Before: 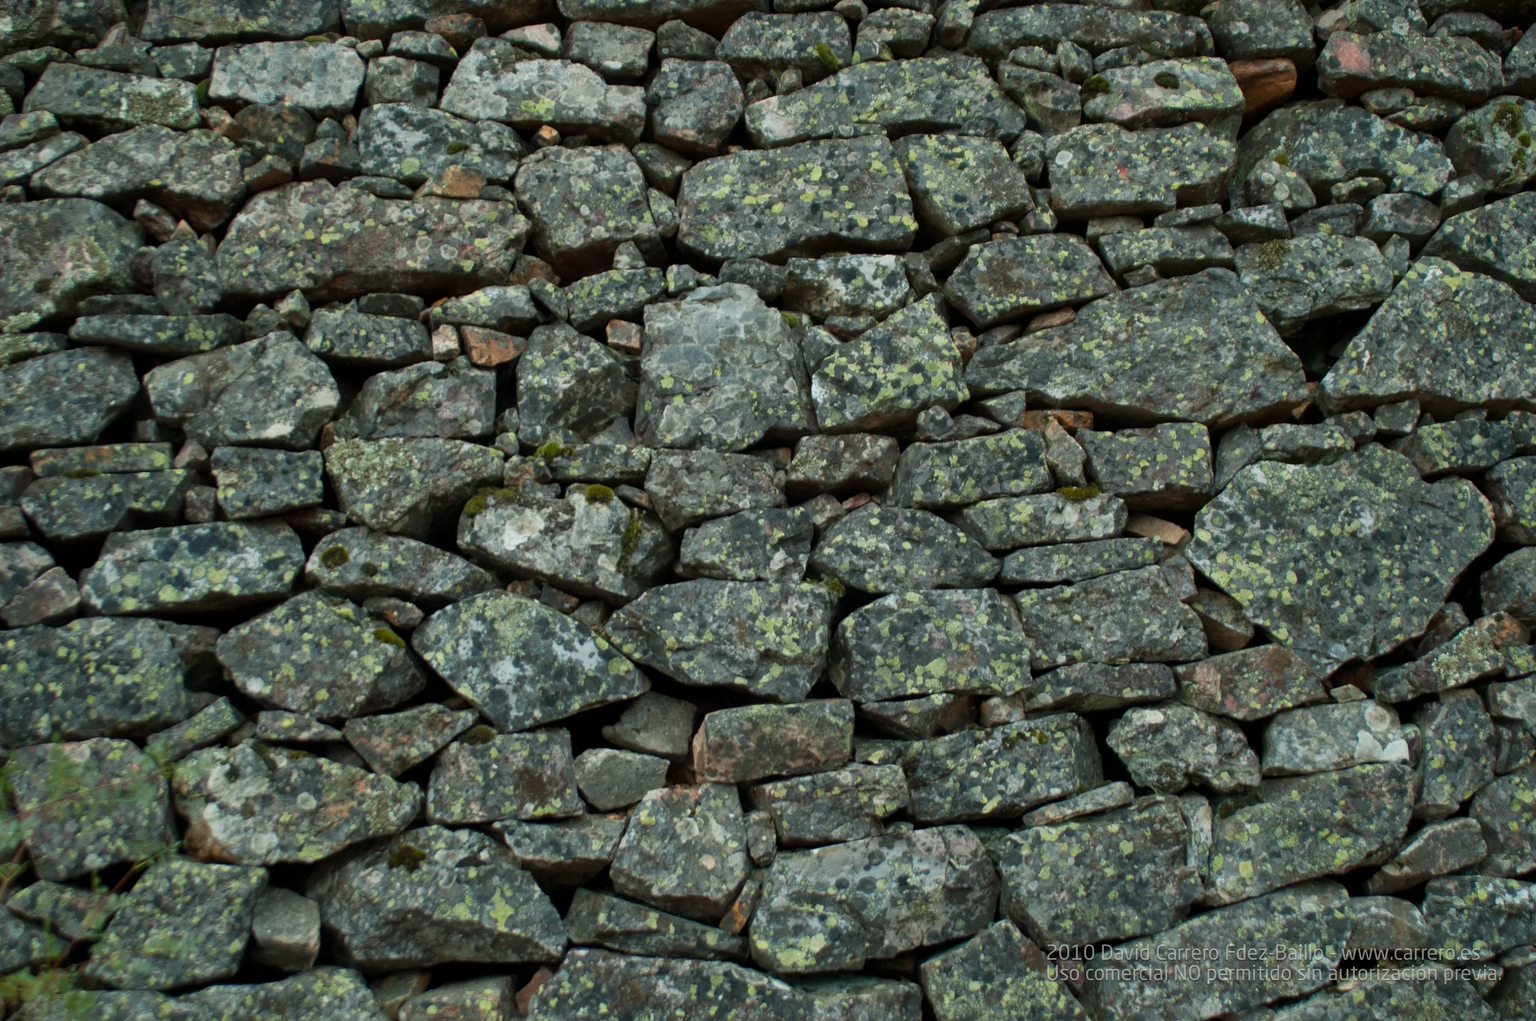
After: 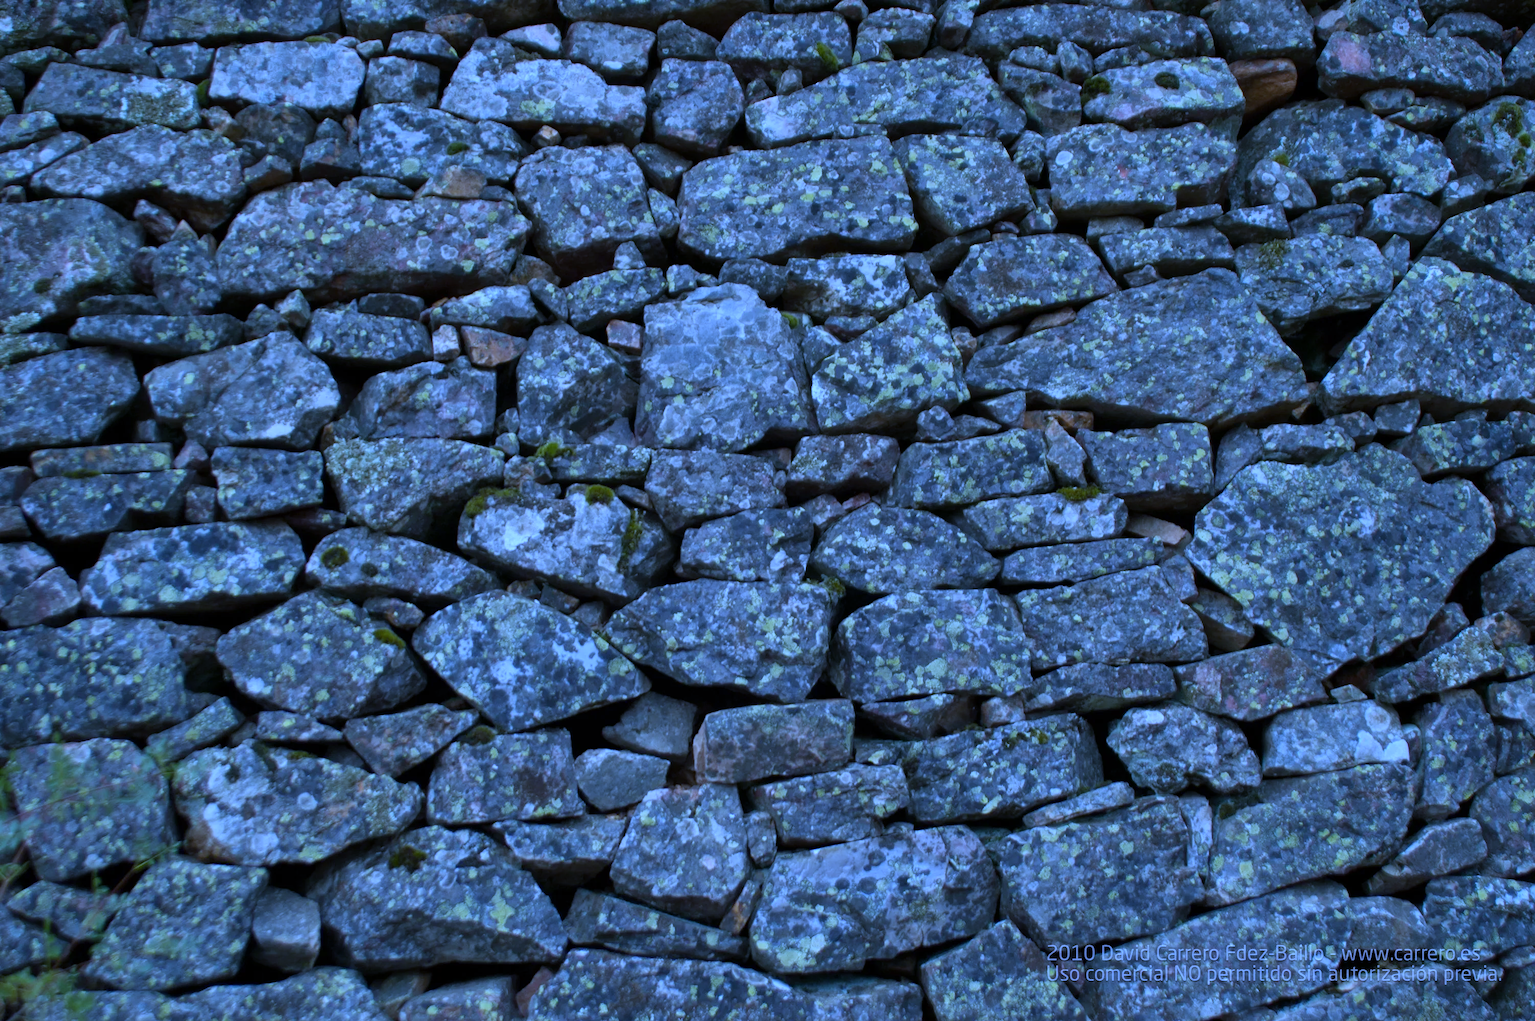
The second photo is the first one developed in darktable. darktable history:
color calibration: illuminant as shot in camera, x 0.358, y 0.373, temperature 4628.91 K
white balance: red 0.766, blue 1.537
